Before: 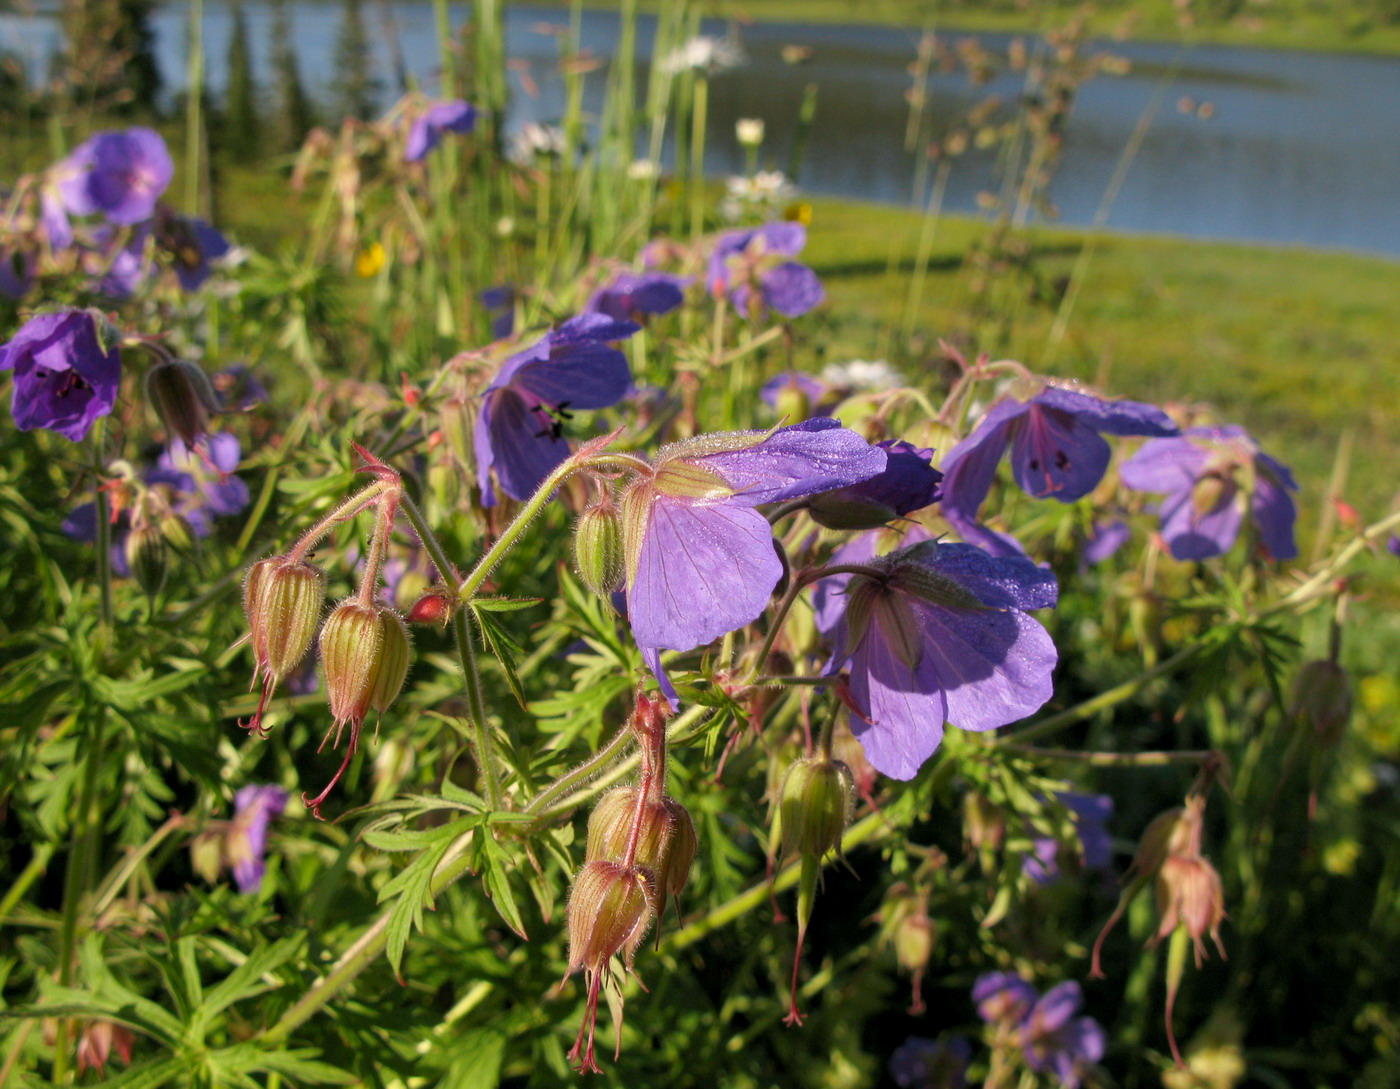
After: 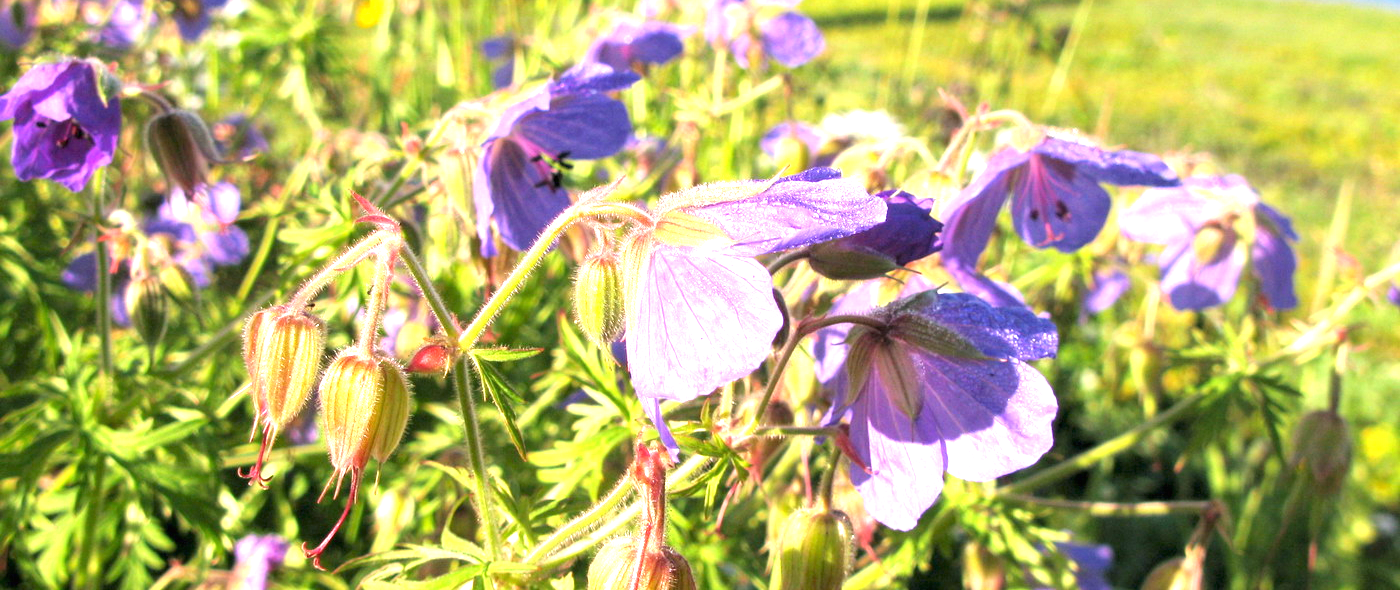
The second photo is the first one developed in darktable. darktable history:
exposure: black level correction 0, exposure 1.743 EV, compensate highlight preservation false
crop and rotate: top 23.017%, bottom 22.794%
